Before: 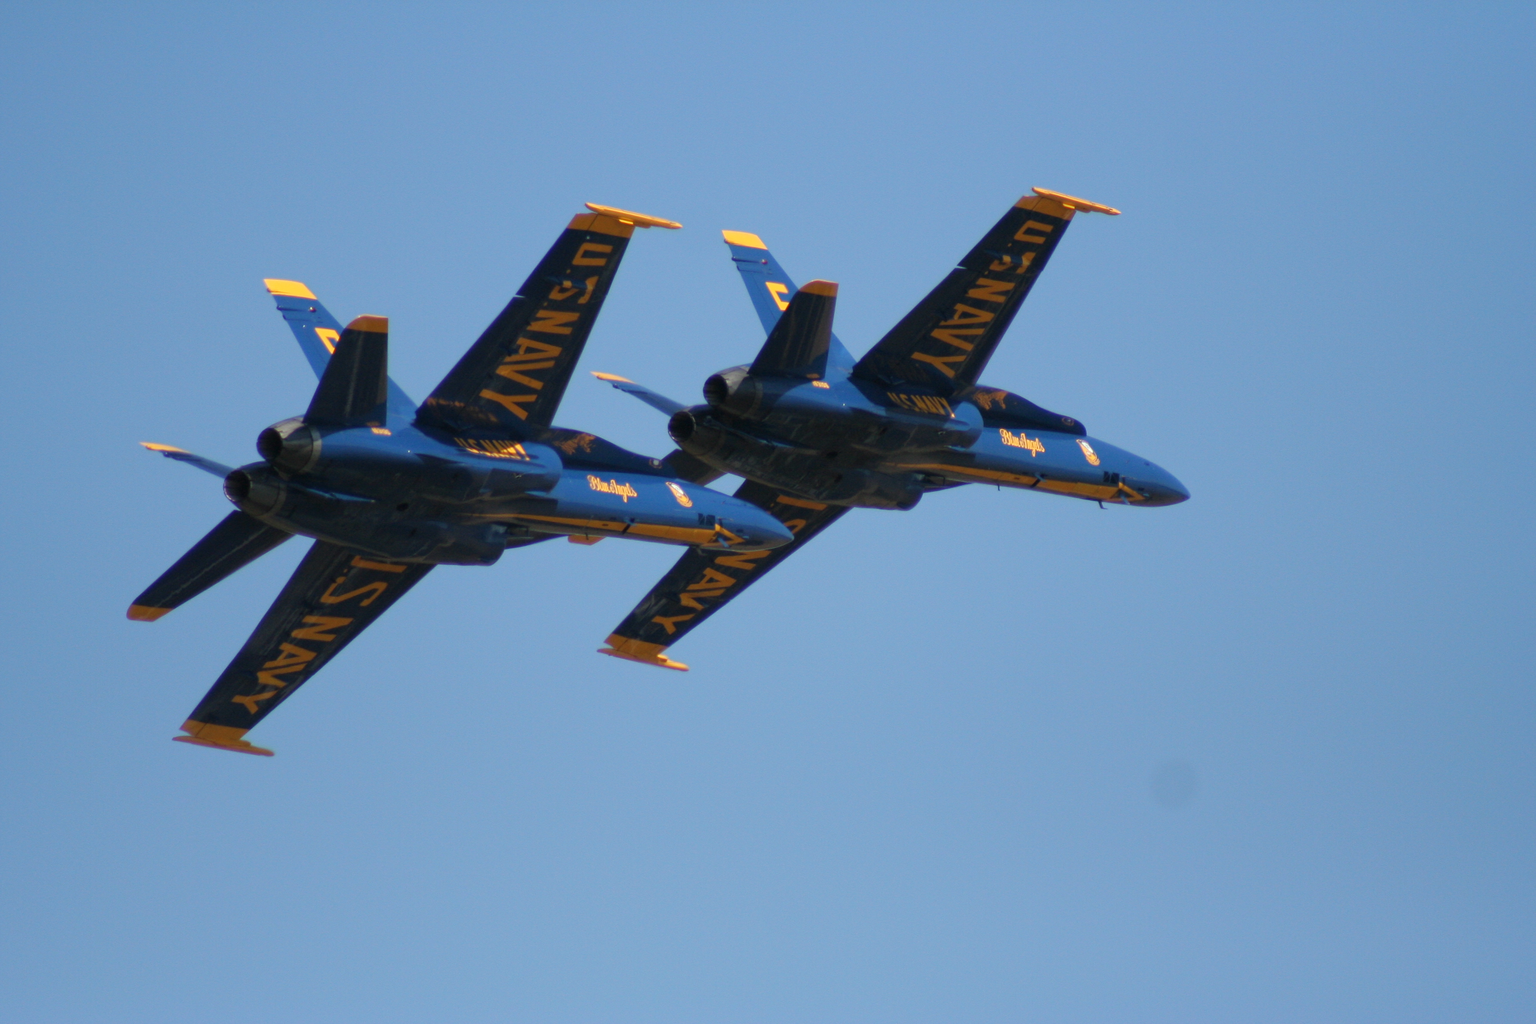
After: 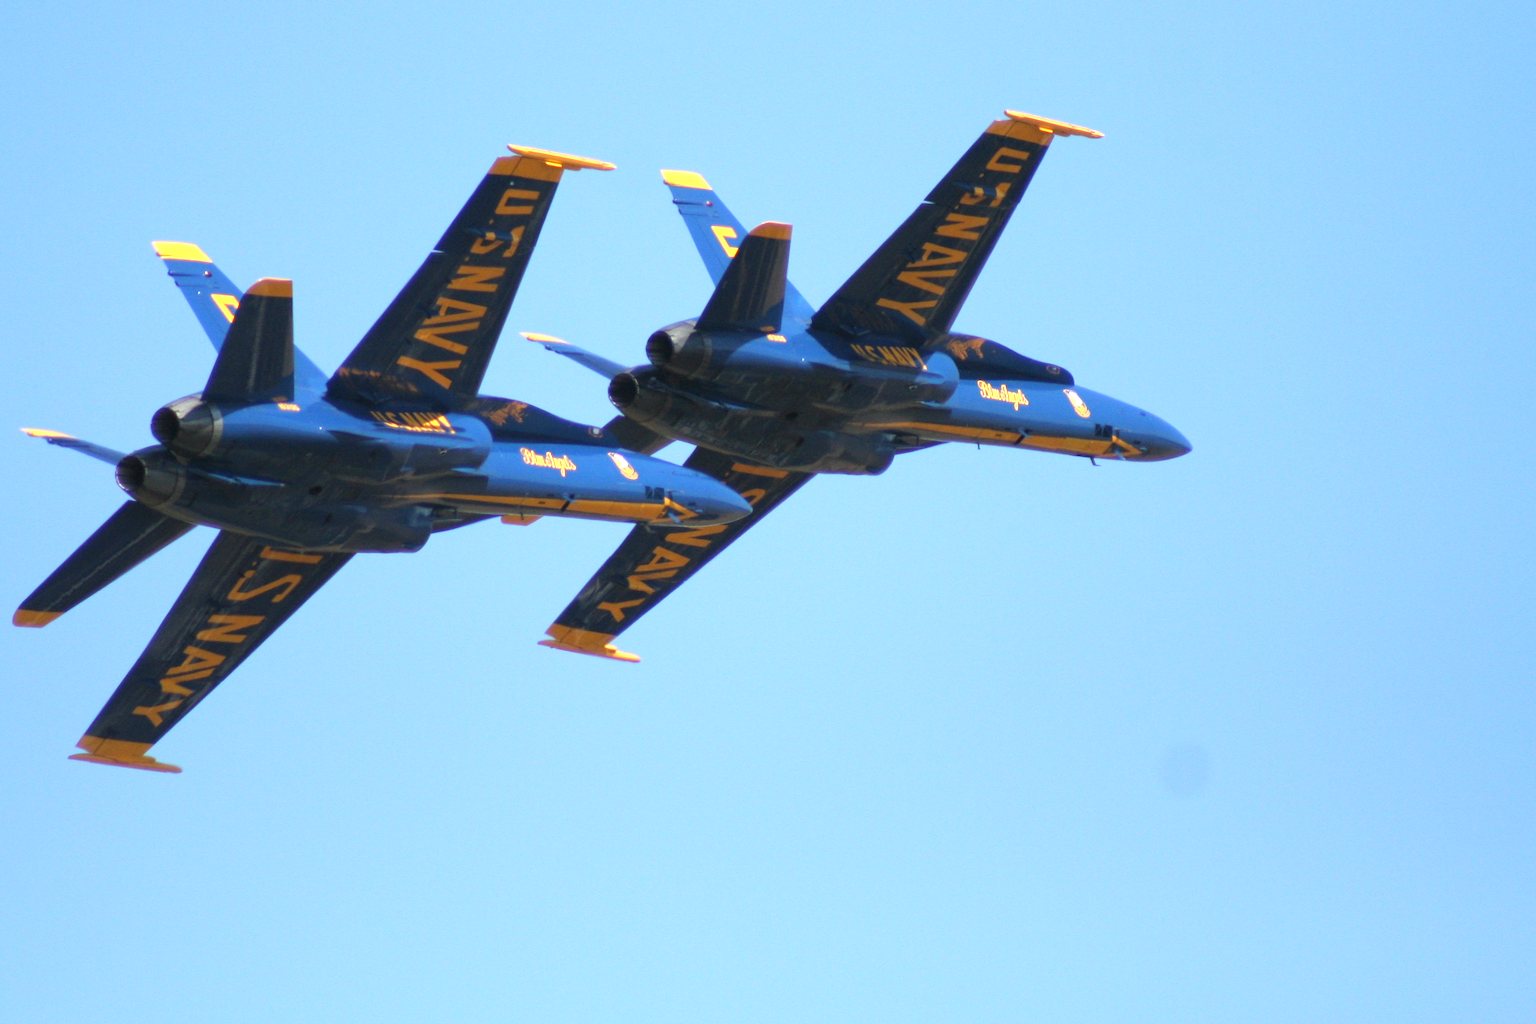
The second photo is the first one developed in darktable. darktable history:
white balance: red 0.98, blue 1.034
crop and rotate: angle 1.96°, left 5.673%, top 5.673%
exposure: black level correction 0, exposure 1 EV, compensate exposure bias true, compensate highlight preservation false
